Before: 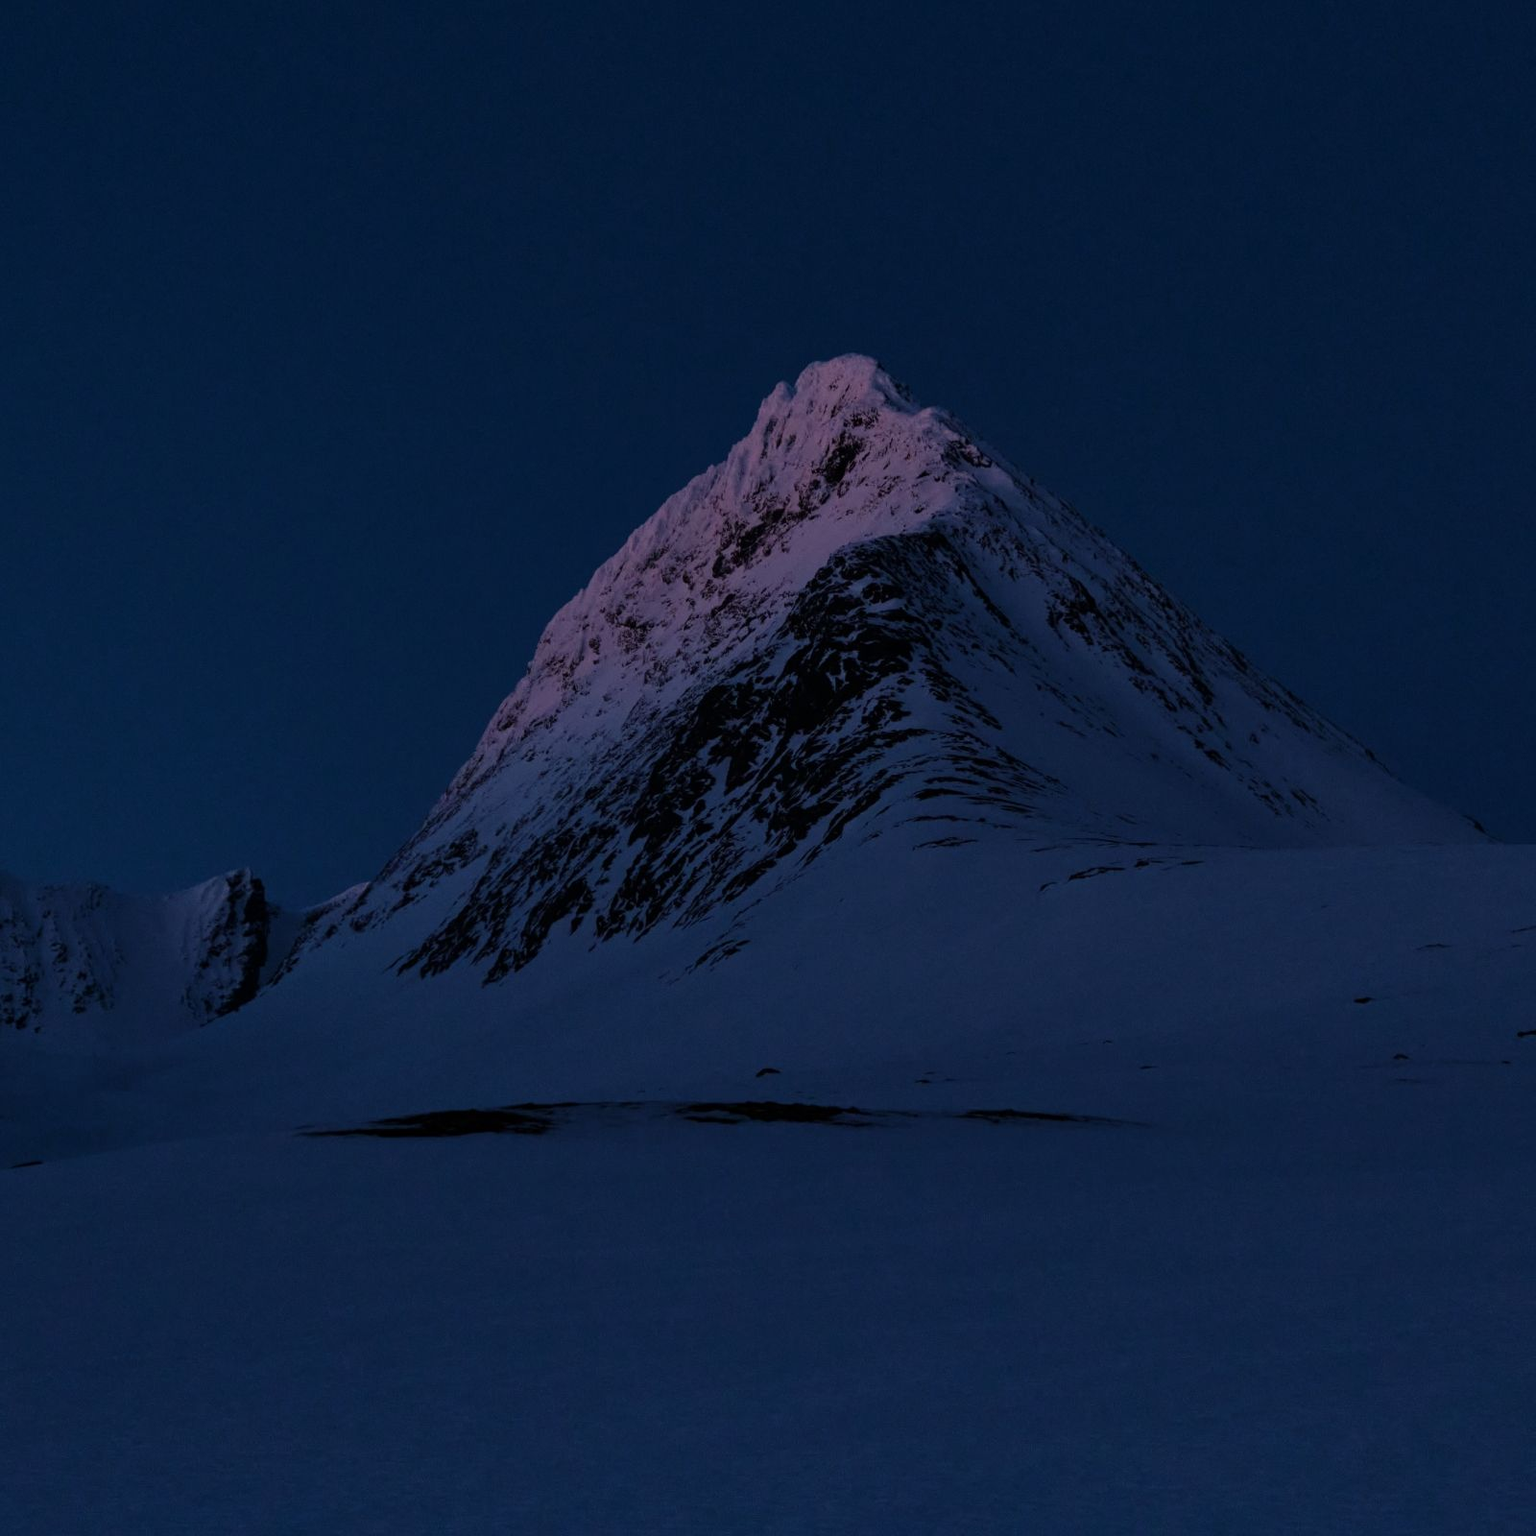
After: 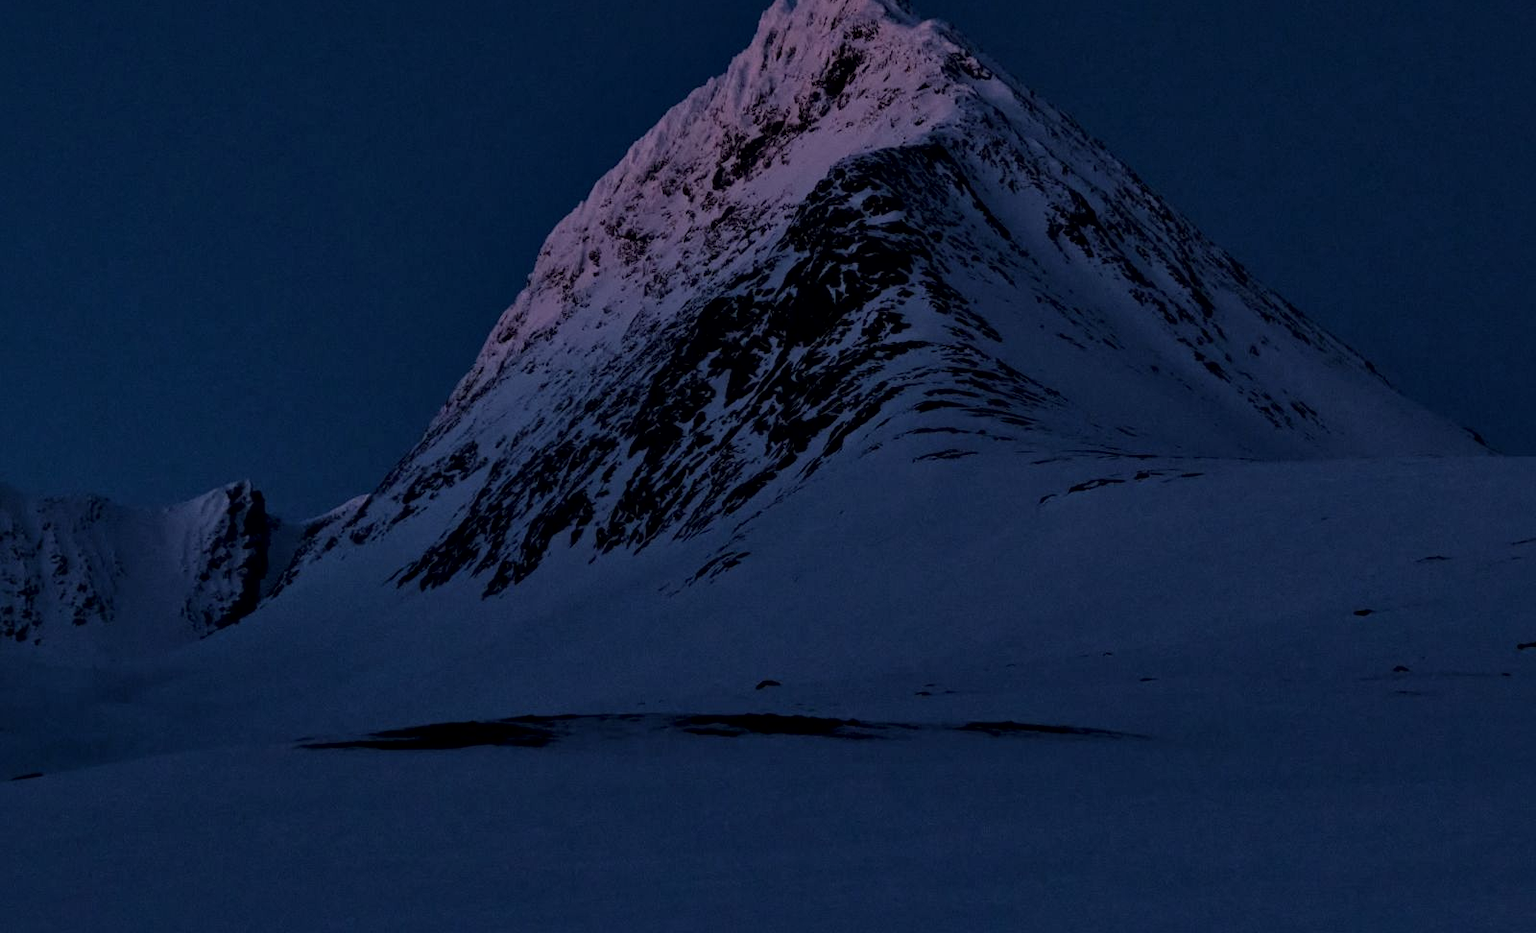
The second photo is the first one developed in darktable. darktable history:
local contrast: mode bilateral grid, contrast 20, coarseness 49, detail 149%, midtone range 0.2
crop and rotate: top 25.267%, bottom 13.939%
